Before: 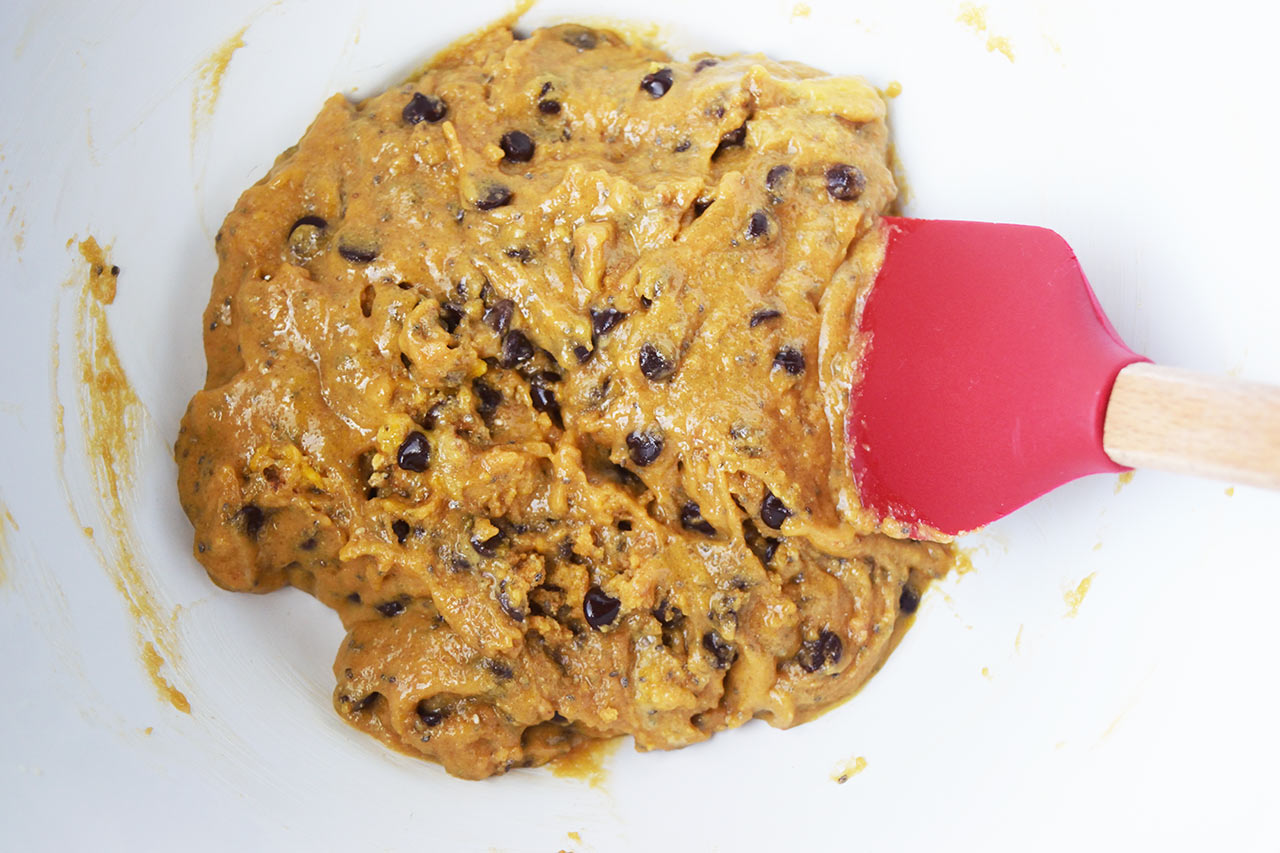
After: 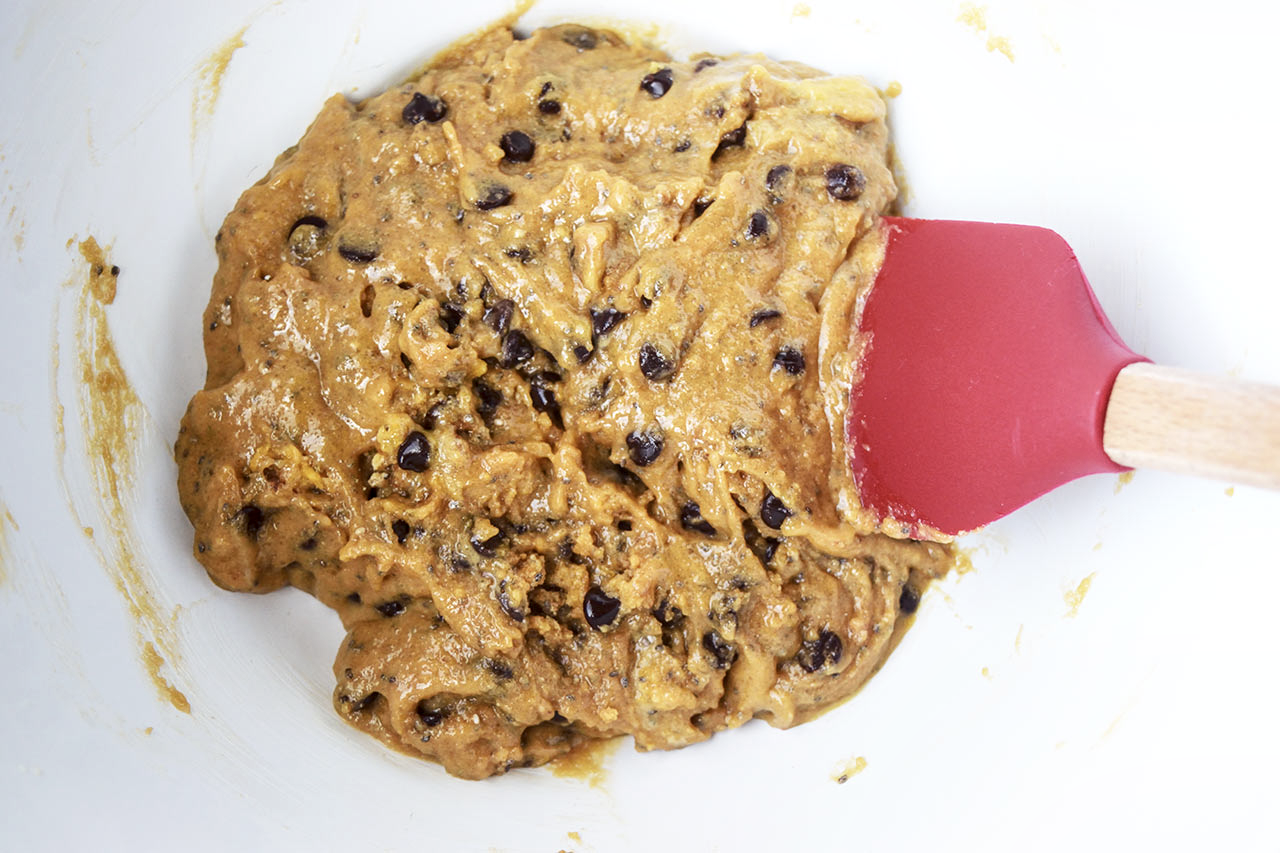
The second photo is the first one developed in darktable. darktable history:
contrast brightness saturation: contrast 0.11, saturation -0.17
local contrast: on, module defaults
